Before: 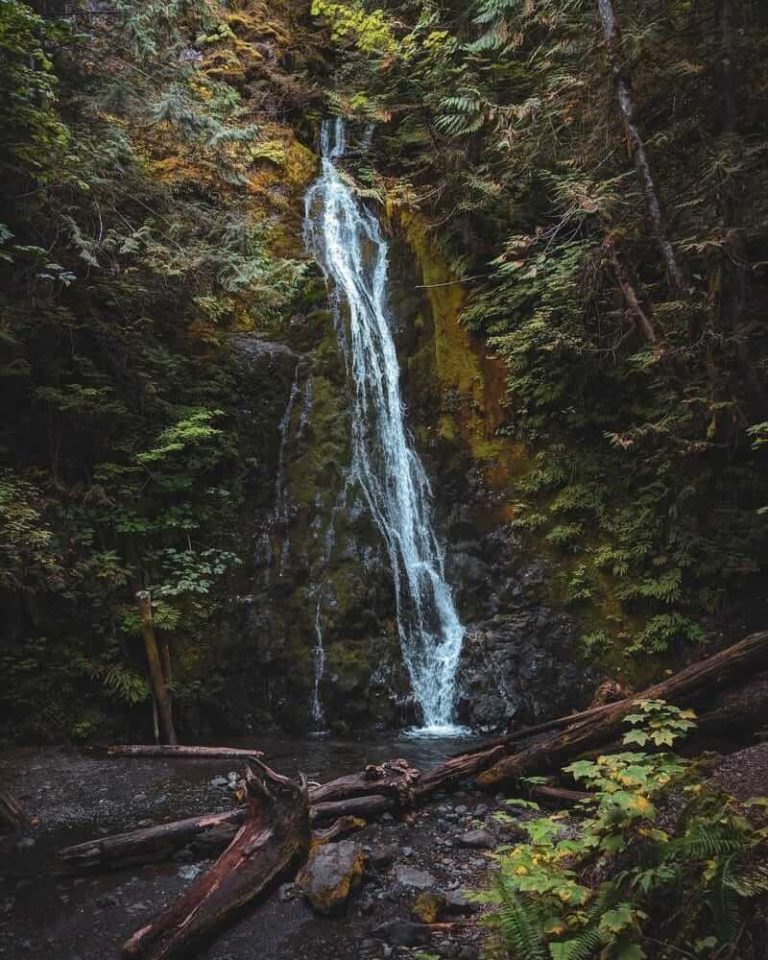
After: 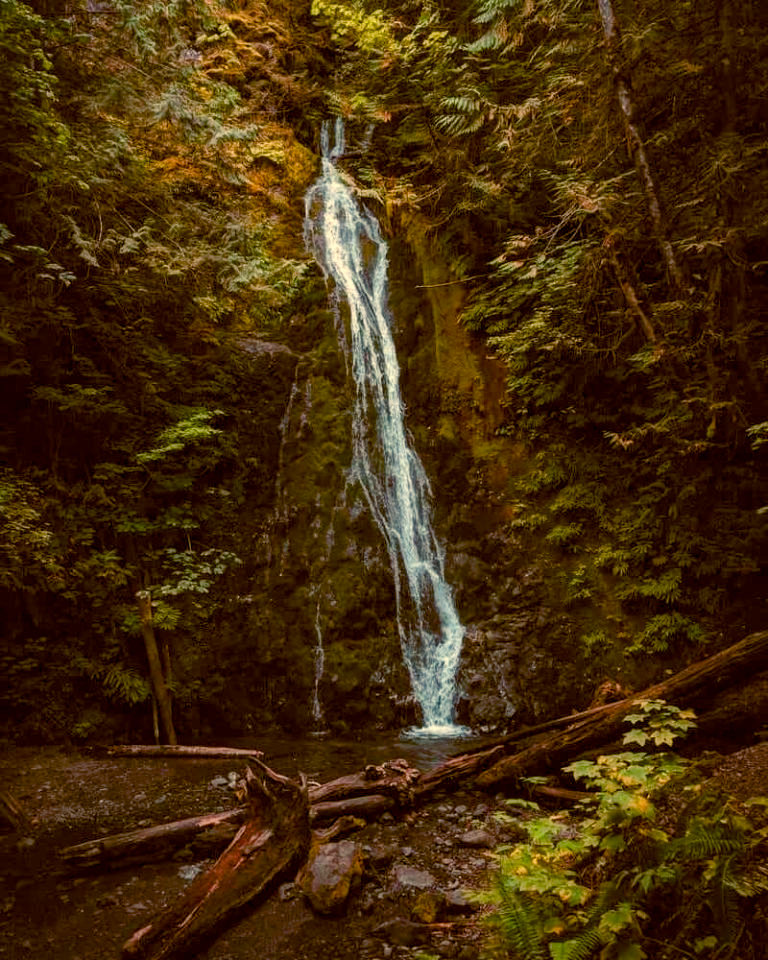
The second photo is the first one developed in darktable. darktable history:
color balance: lift [1, 1.015, 1.004, 0.985], gamma [1, 0.958, 0.971, 1.042], gain [1, 0.956, 0.977, 1.044]
color balance rgb: shadows lift › chroma 1%, shadows lift › hue 240.84°, highlights gain › chroma 2%, highlights gain › hue 73.2°, global offset › luminance -0.5%, perceptual saturation grading › global saturation 20%, perceptual saturation grading › highlights -25%, perceptual saturation grading › shadows 50%, global vibrance 15%
white balance: red 1.123, blue 0.83
